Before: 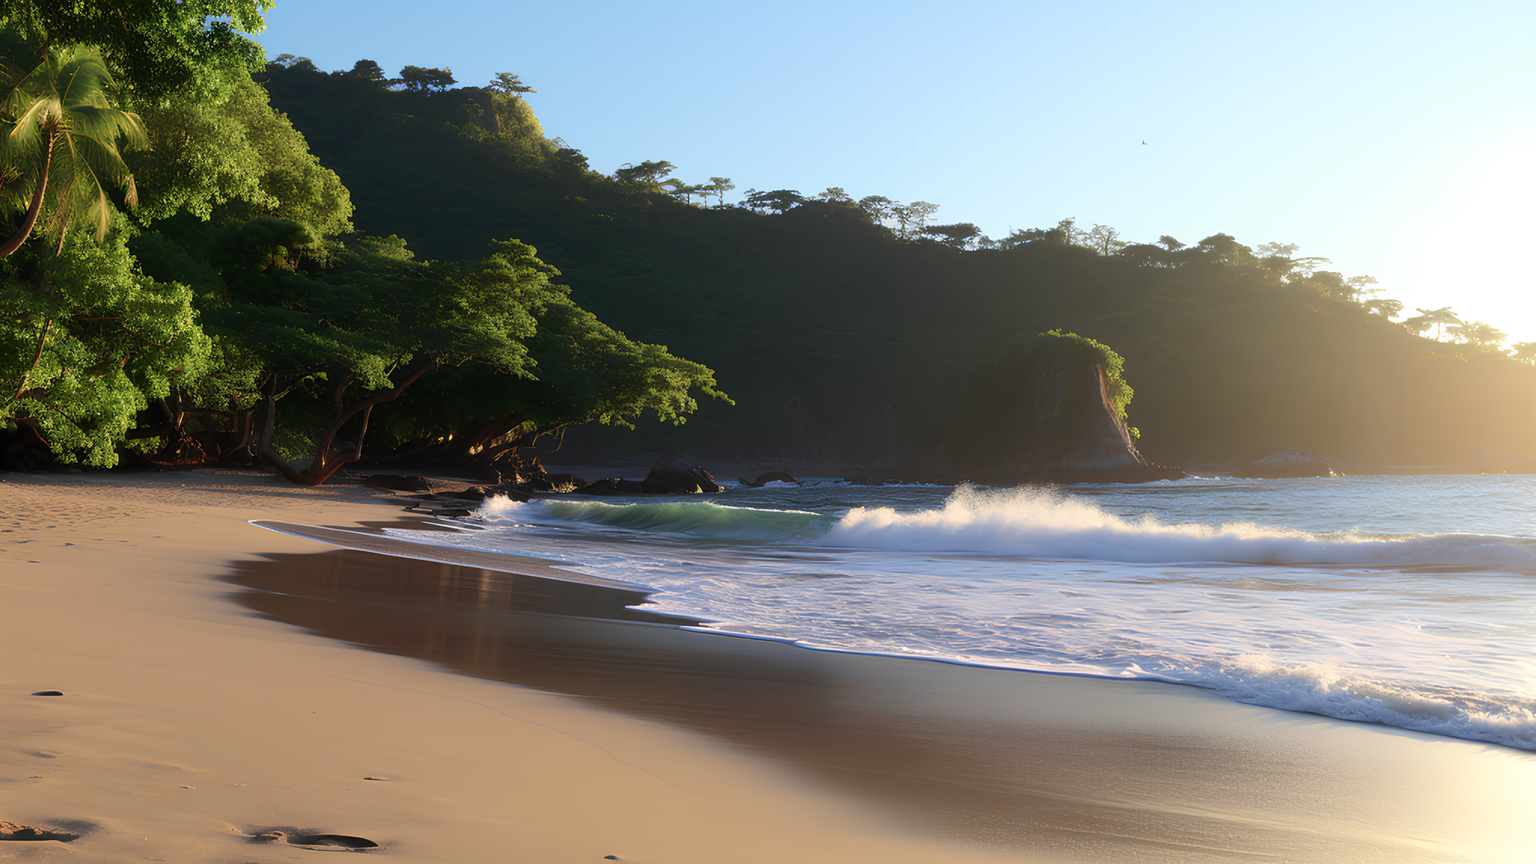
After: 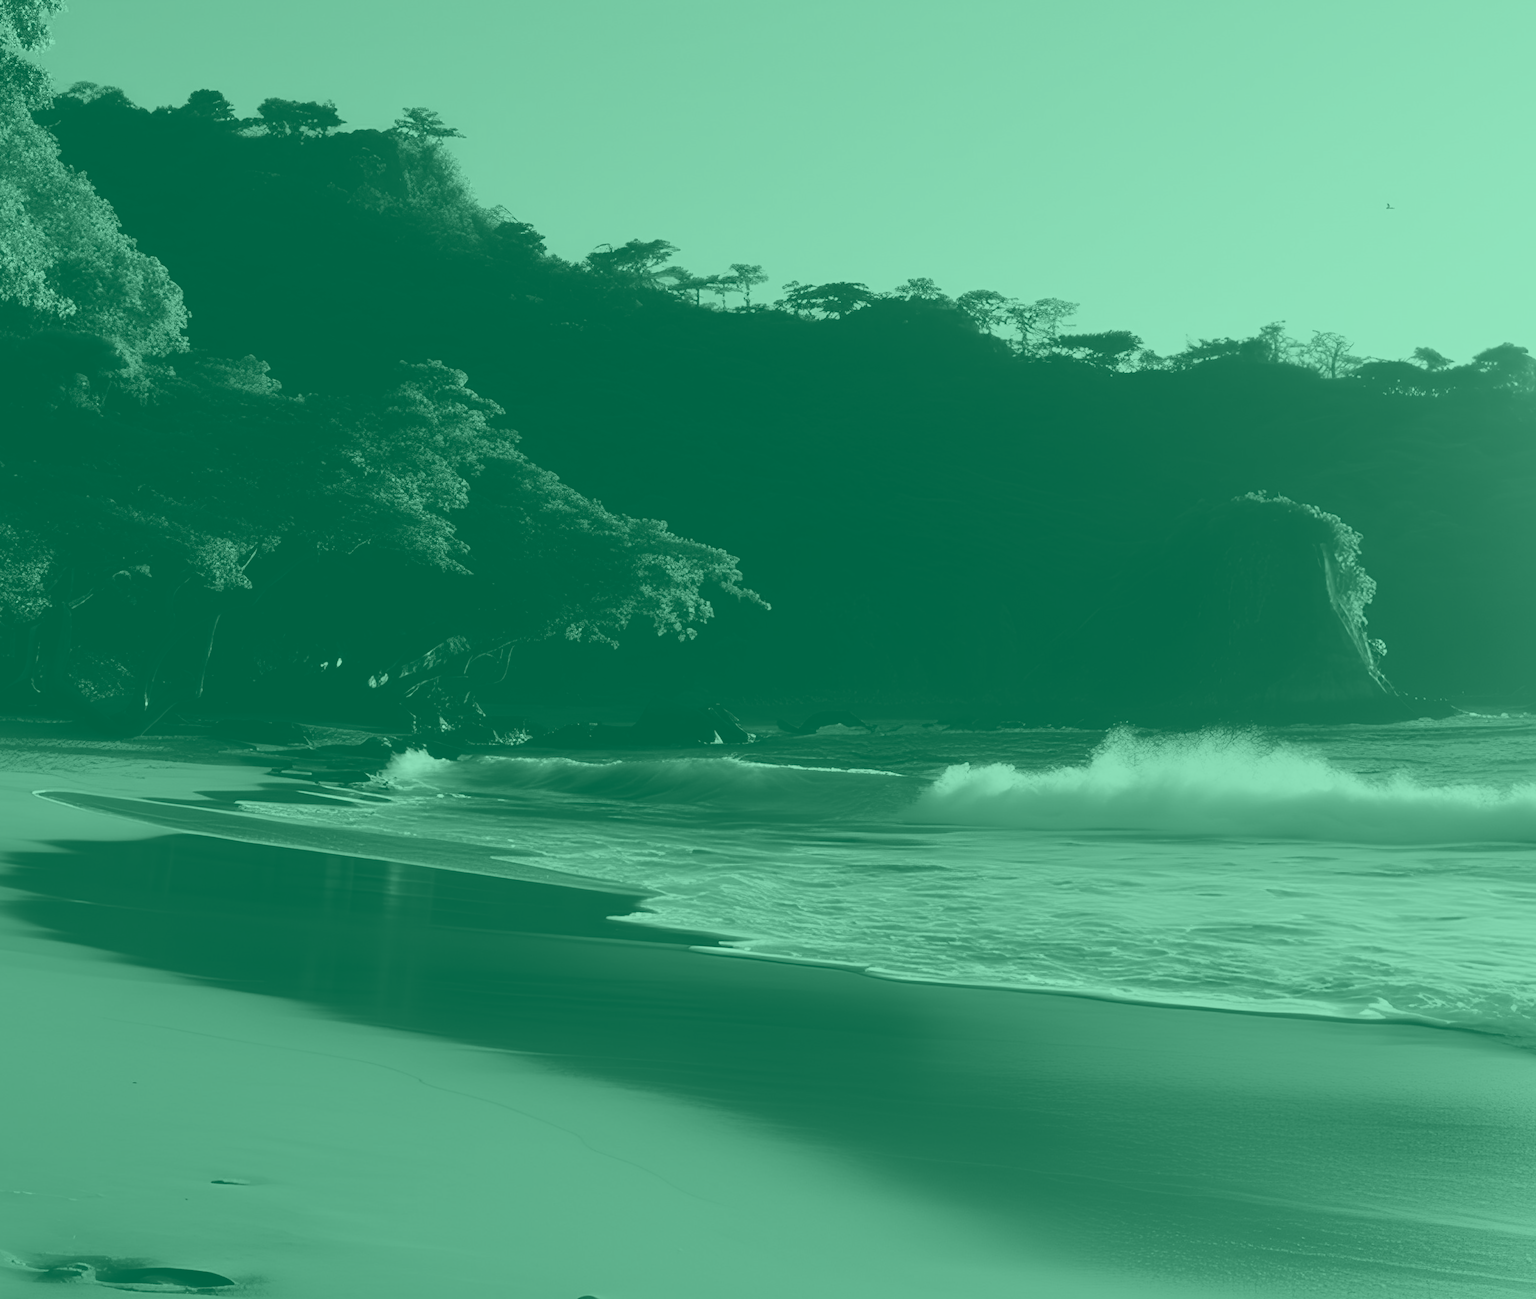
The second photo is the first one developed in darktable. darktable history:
crop and rotate: left 14.385%, right 18.948%
contrast brightness saturation: contrast 0.19, brightness -0.24, saturation 0.11
colorize: hue 147.6°, saturation 65%, lightness 21.64%
rotate and perspective: rotation -0.45°, automatic cropping original format, crop left 0.008, crop right 0.992, crop top 0.012, crop bottom 0.988
